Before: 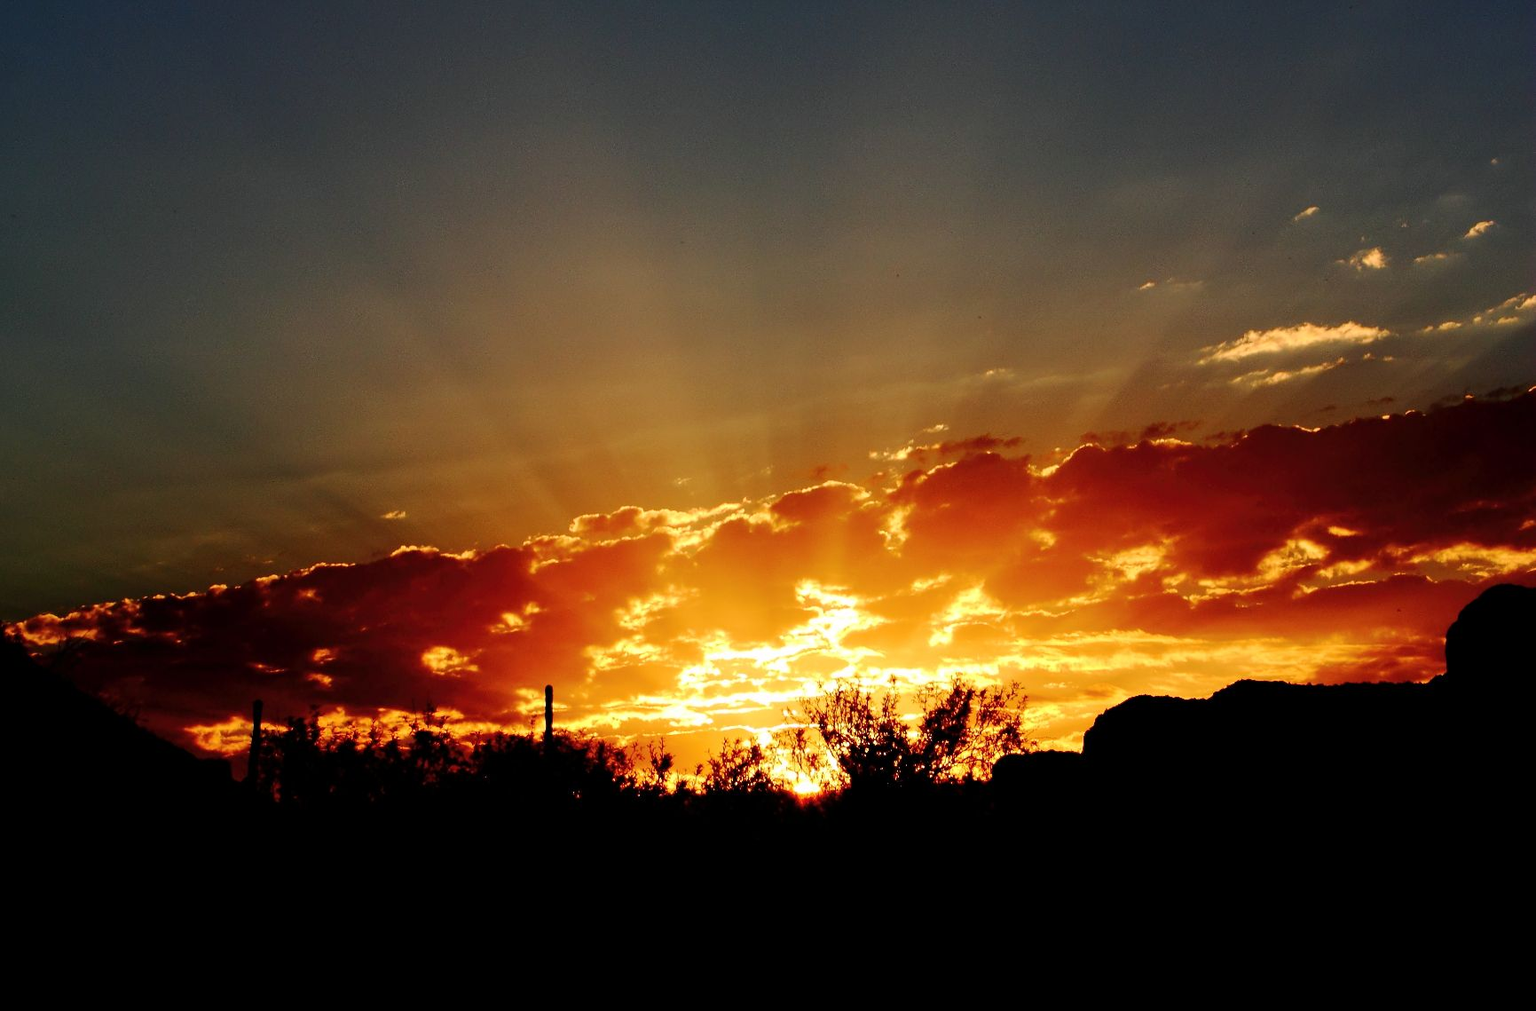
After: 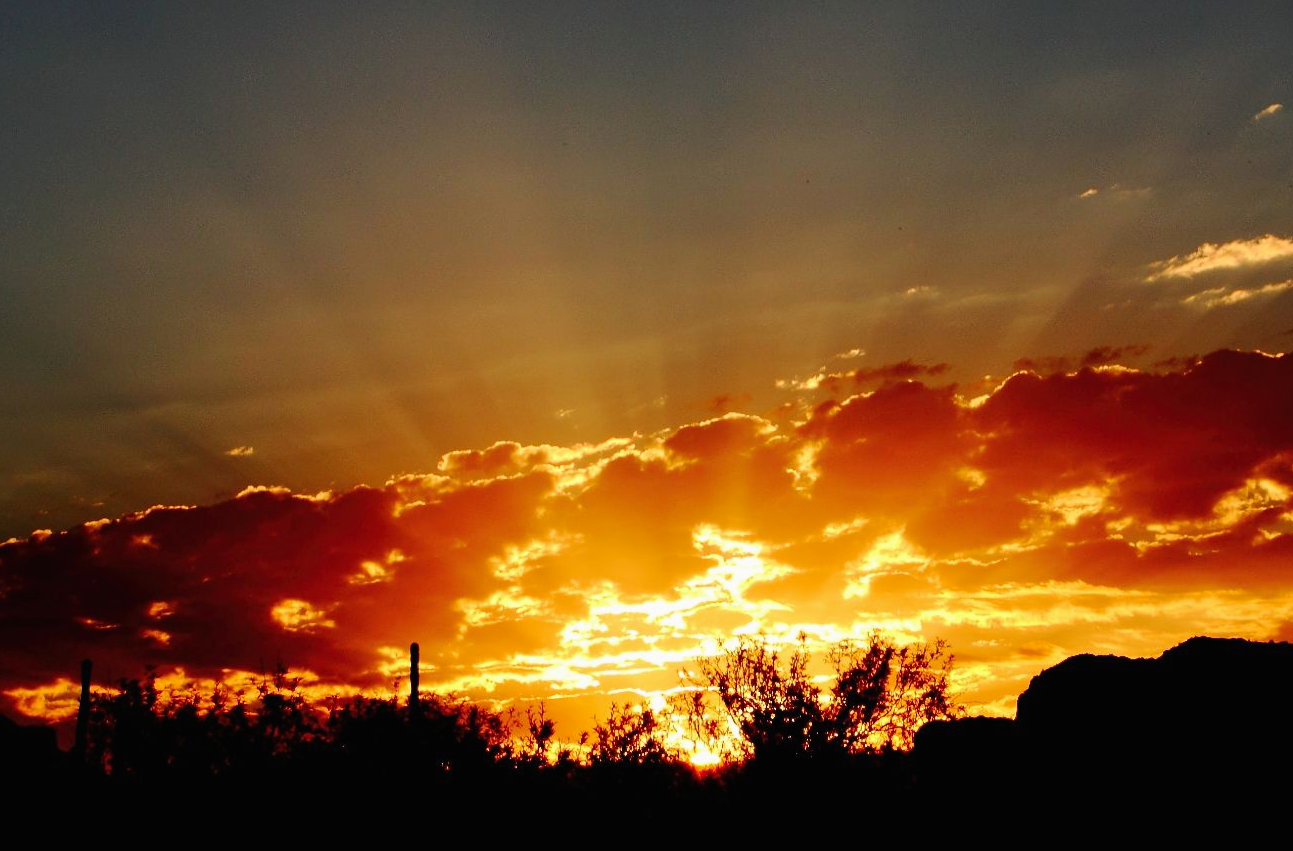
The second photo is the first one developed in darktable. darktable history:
crop and rotate: left 11.831%, top 11.346%, right 13.429%, bottom 13.899%
contrast brightness saturation: contrast -0.02, brightness -0.01, saturation 0.03
